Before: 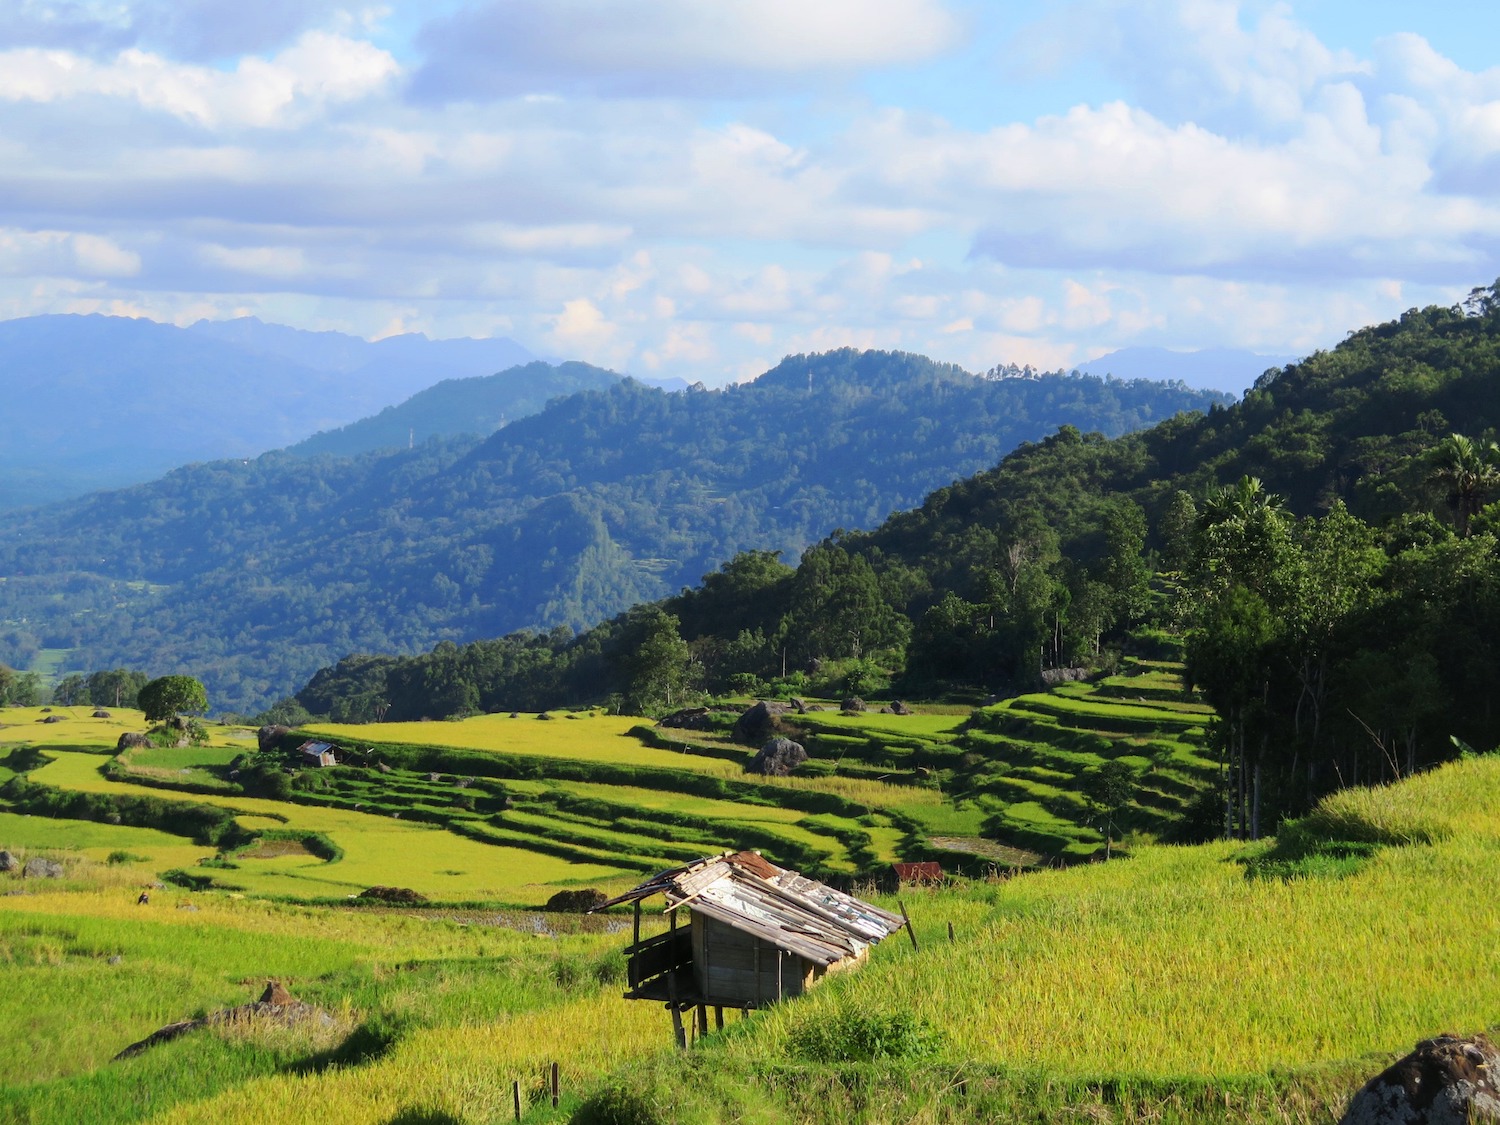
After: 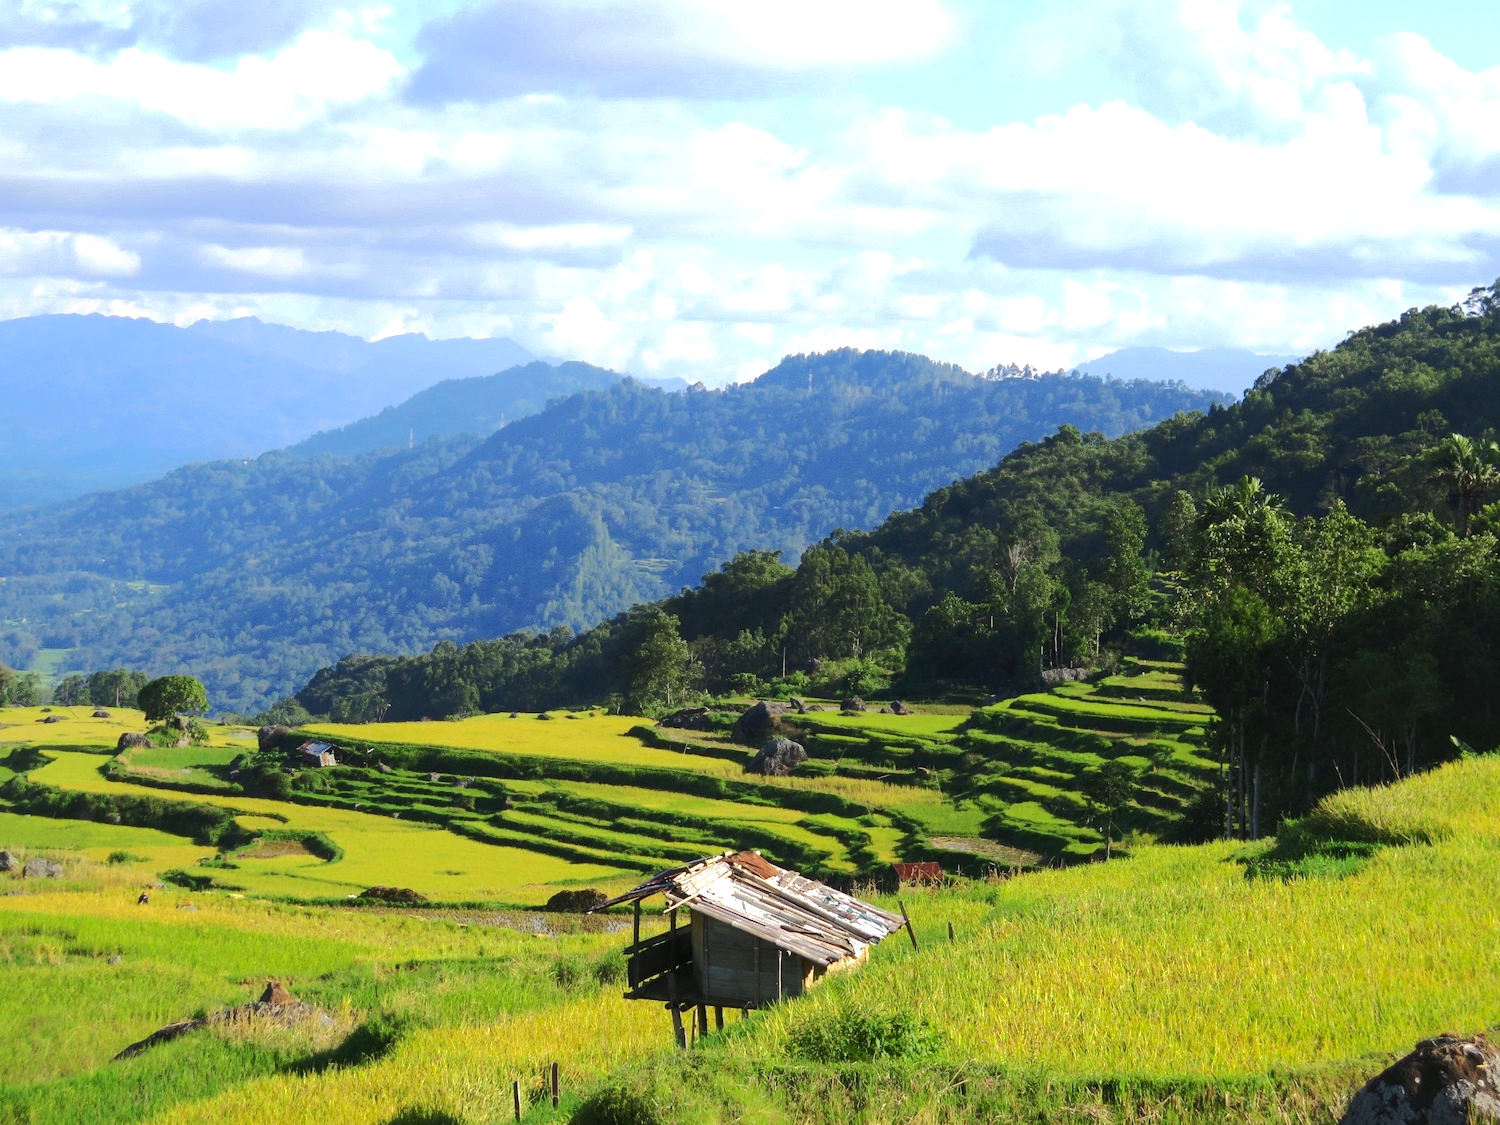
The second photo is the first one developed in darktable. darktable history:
tone curve: curves: ch0 [(0, 0) (0.003, 0.01) (0.011, 0.014) (0.025, 0.029) (0.044, 0.051) (0.069, 0.072) (0.1, 0.097) (0.136, 0.123) (0.177, 0.16) (0.224, 0.2) (0.277, 0.248) (0.335, 0.305) (0.399, 0.37) (0.468, 0.454) (0.543, 0.534) (0.623, 0.609) (0.709, 0.681) (0.801, 0.752) (0.898, 0.841) (1, 1)], color space Lab, independent channels
exposure: exposure 0.552 EV, compensate highlight preservation false
